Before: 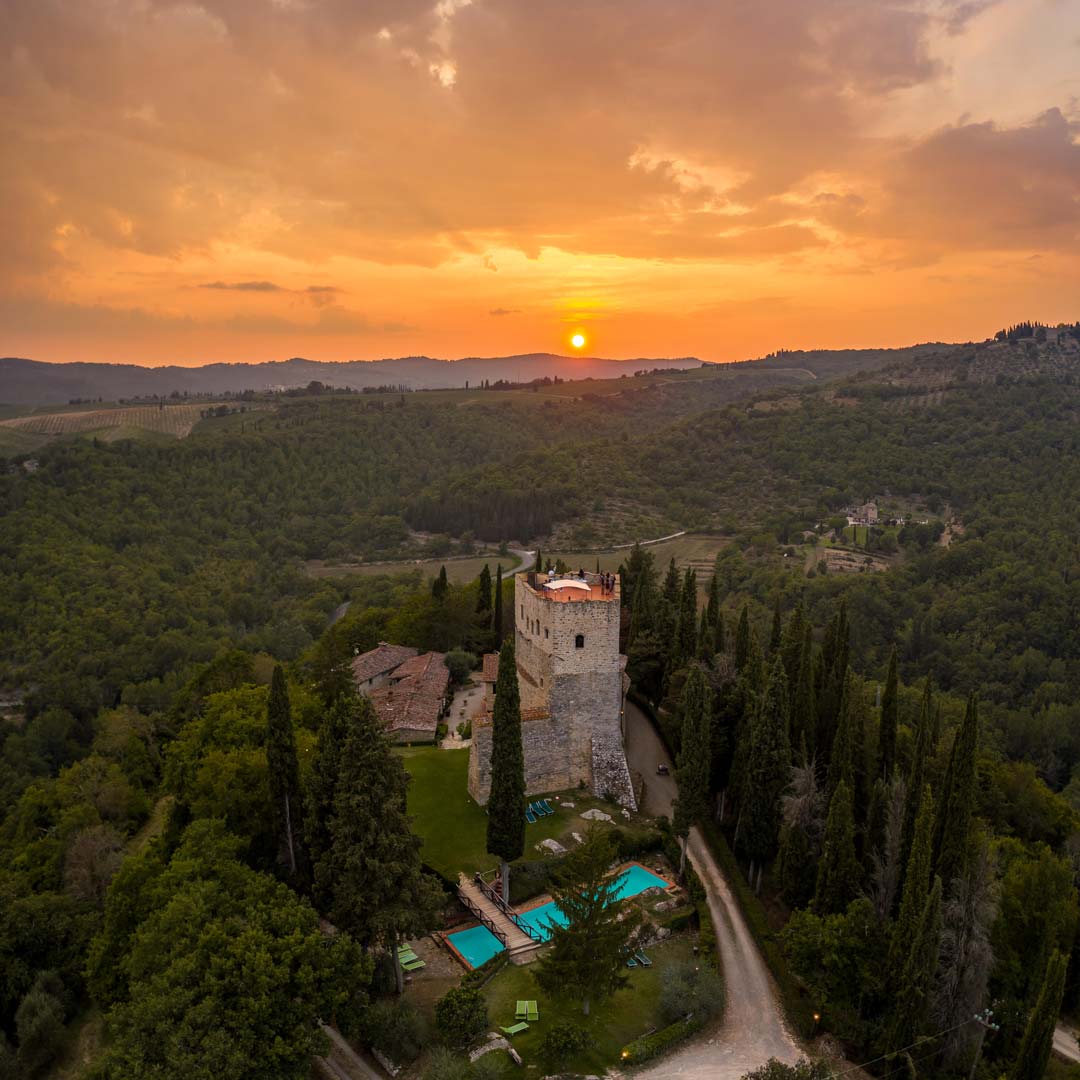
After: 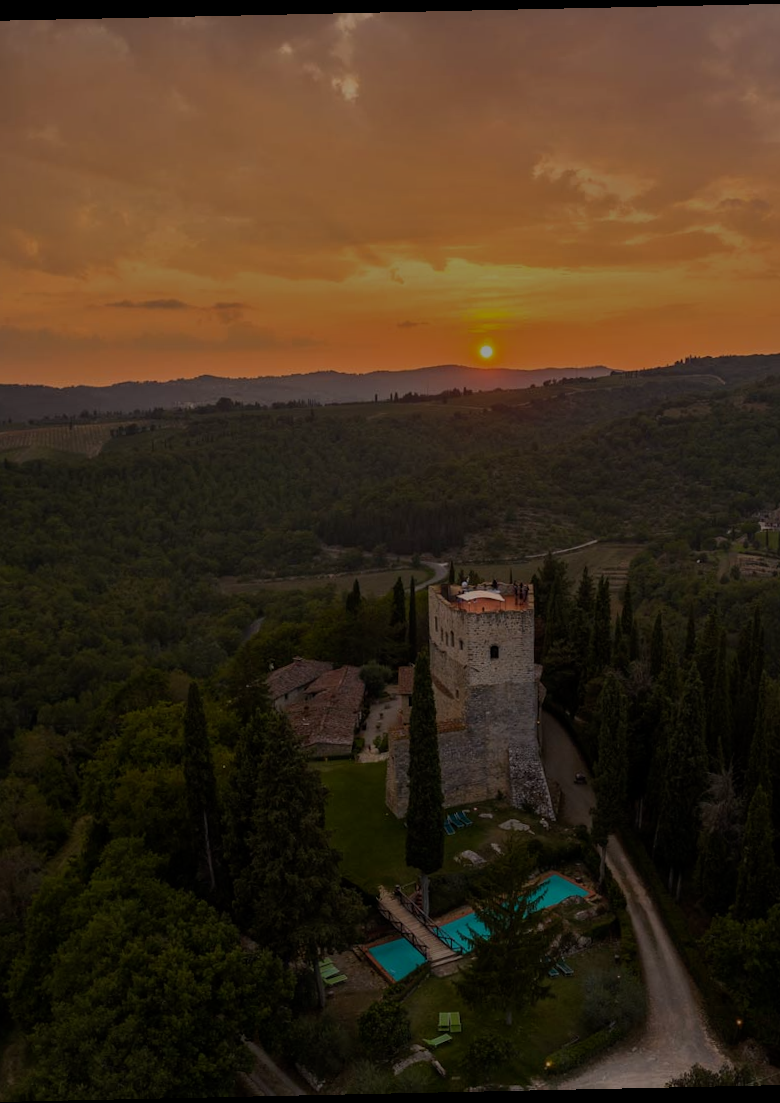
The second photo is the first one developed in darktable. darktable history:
rotate and perspective: rotation -1.24°, automatic cropping off
crop and rotate: left 9.061%, right 20.142%
exposure: exposure 0.3 EV, compensate highlight preservation false
tone equalizer: -8 EV -2 EV, -7 EV -2 EV, -6 EV -2 EV, -5 EV -2 EV, -4 EV -2 EV, -3 EV -2 EV, -2 EV -2 EV, -1 EV -1.63 EV, +0 EV -2 EV
